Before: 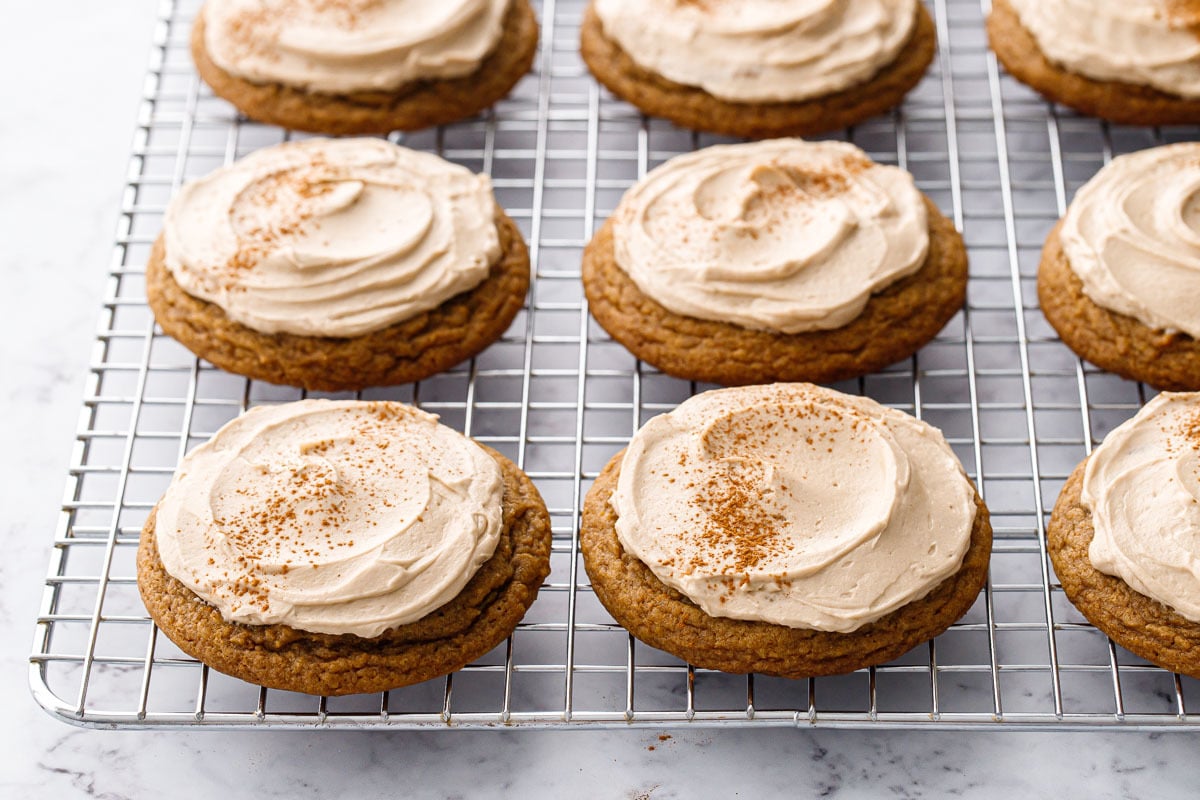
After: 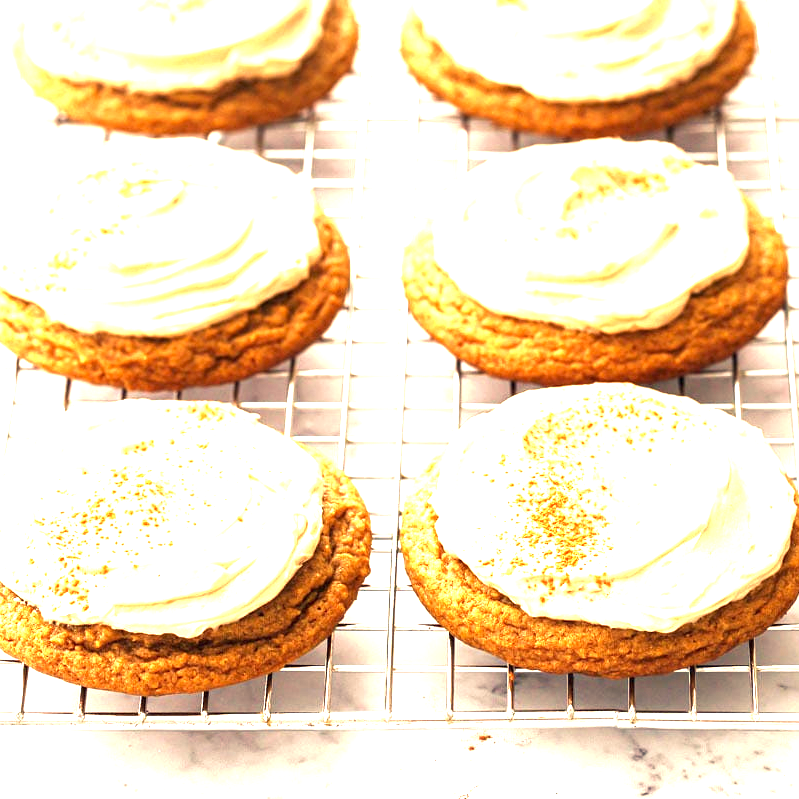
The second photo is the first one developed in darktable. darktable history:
exposure: exposure 2.04 EV, compensate highlight preservation false
crop and rotate: left 15.055%, right 18.278%
velvia: strength 27%
white balance: red 1.123, blue 0.83
